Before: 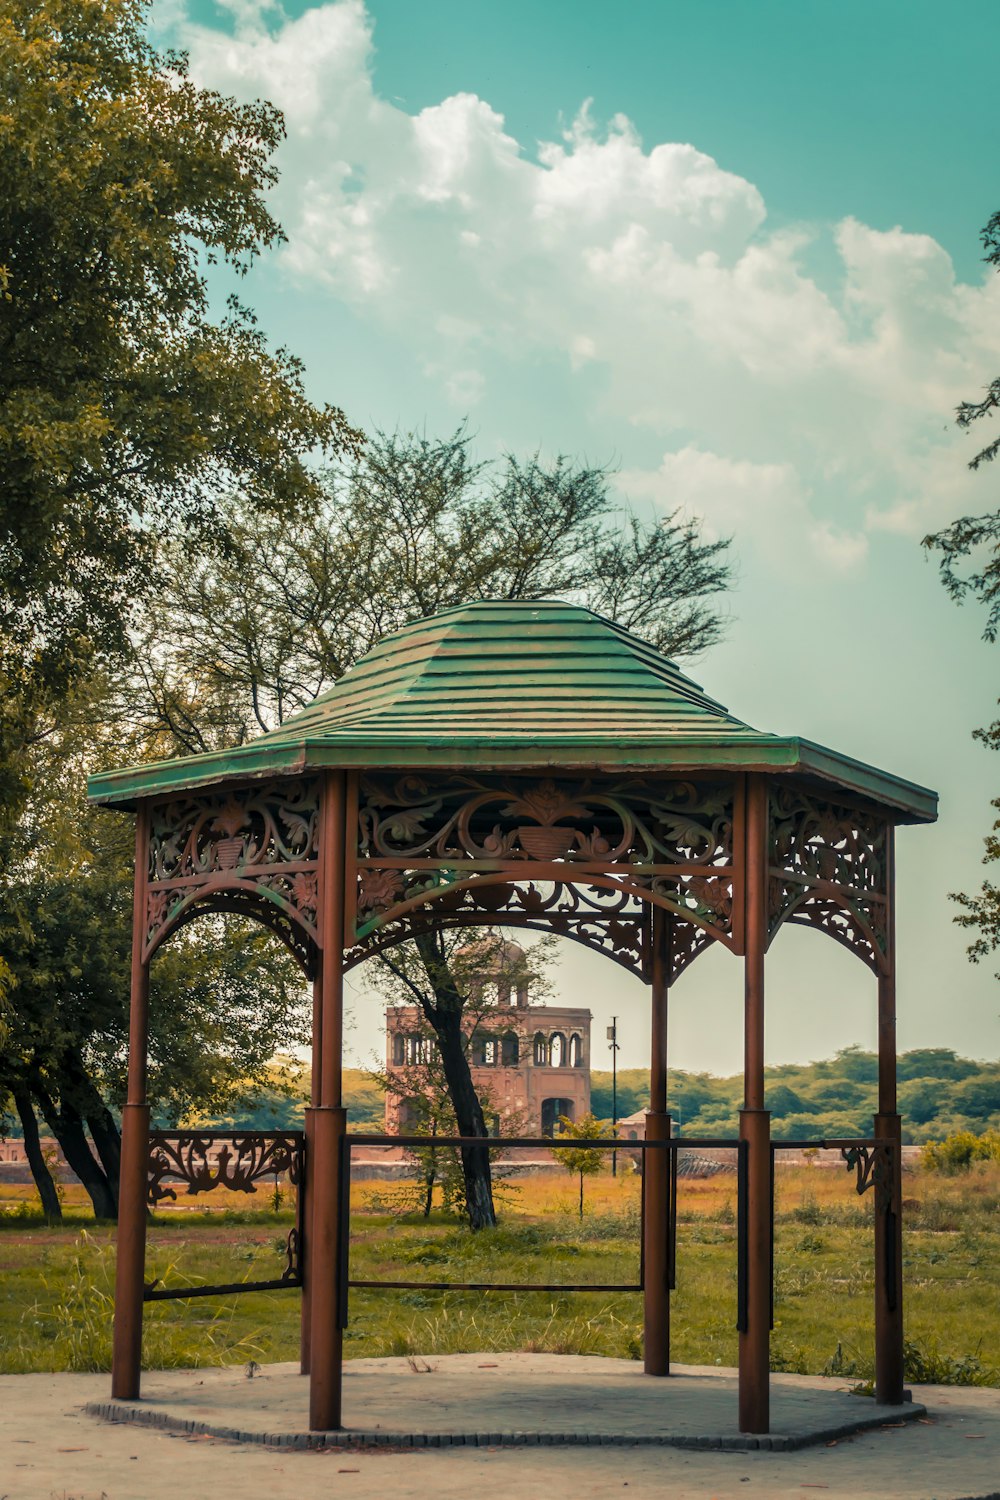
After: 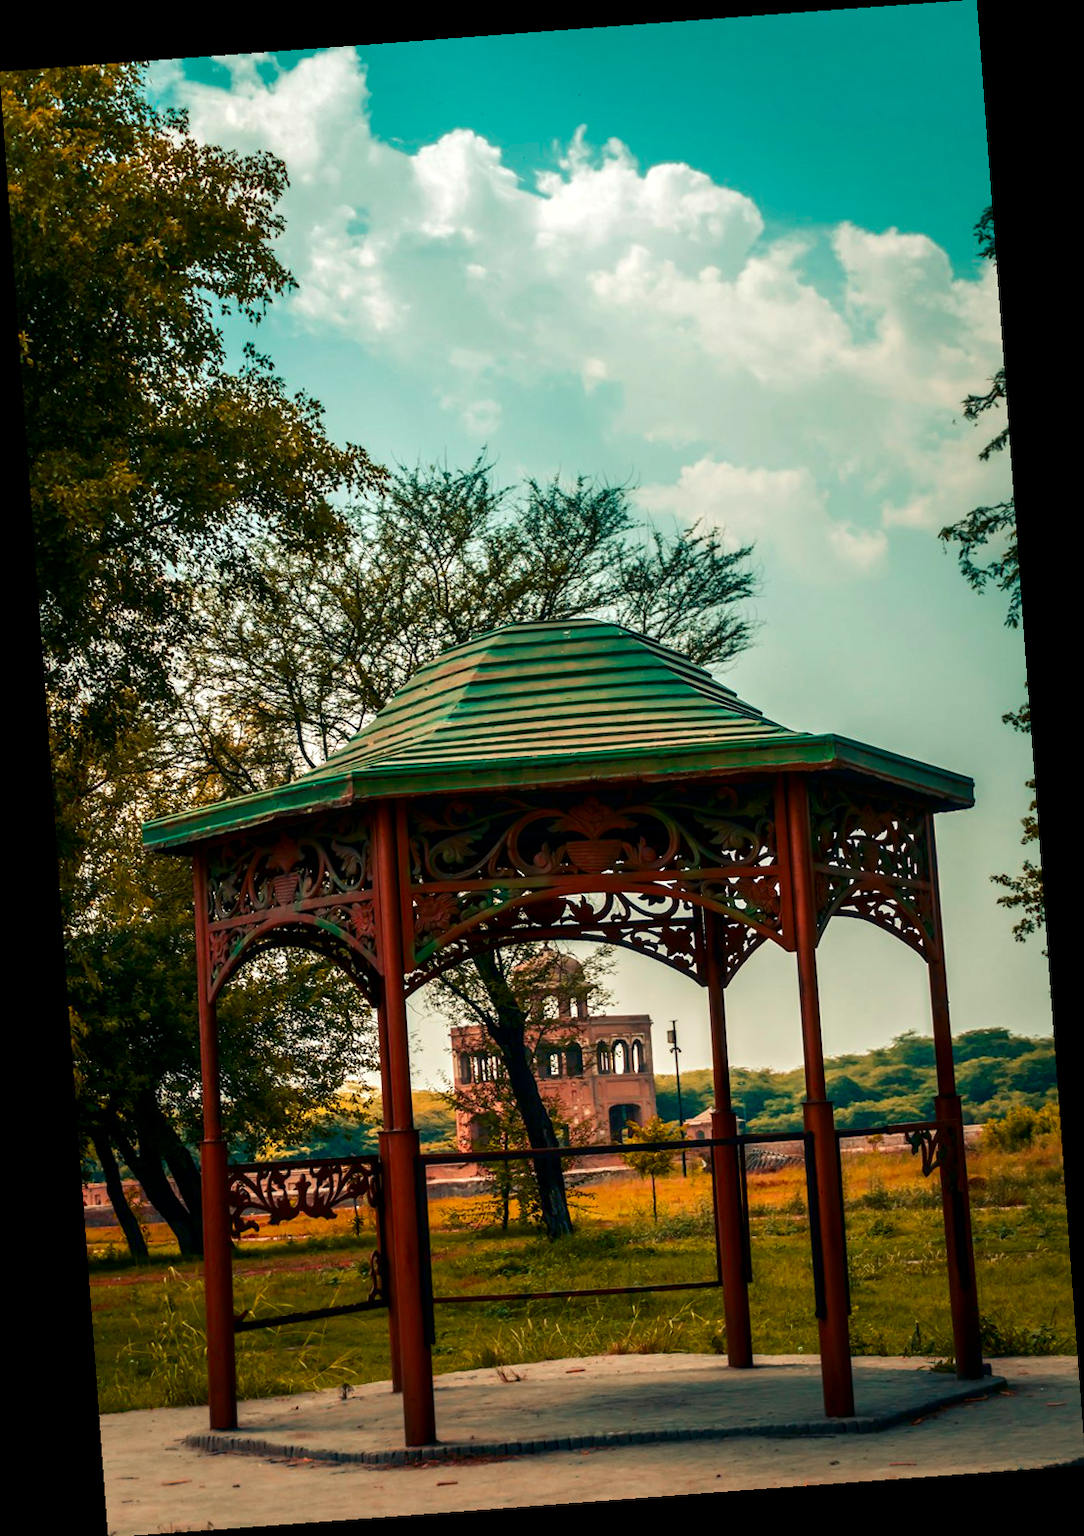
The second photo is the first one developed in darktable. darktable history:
rotate and perspective: rotation -4.25°, automatic cropping off
exposure: black level correction 0, exposure 0.2 EV, compensate exposure bias true, compensate highlight preservation false
contrast brightness saturation: contrast 0.1, brightness -0.26, saturation 0.14
